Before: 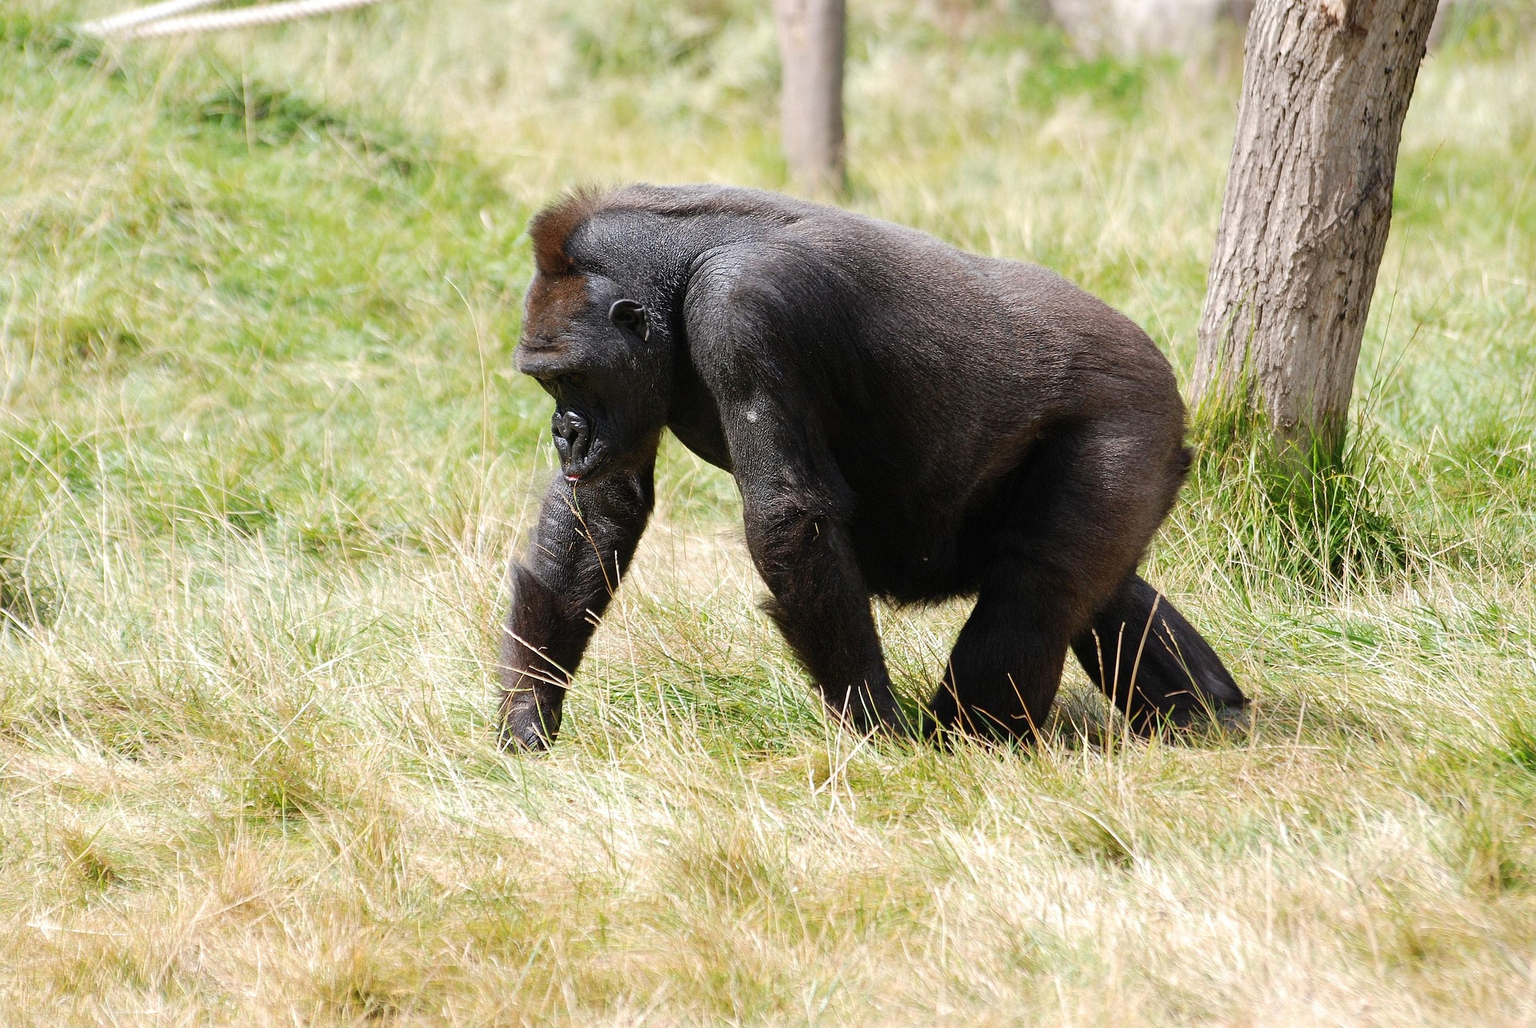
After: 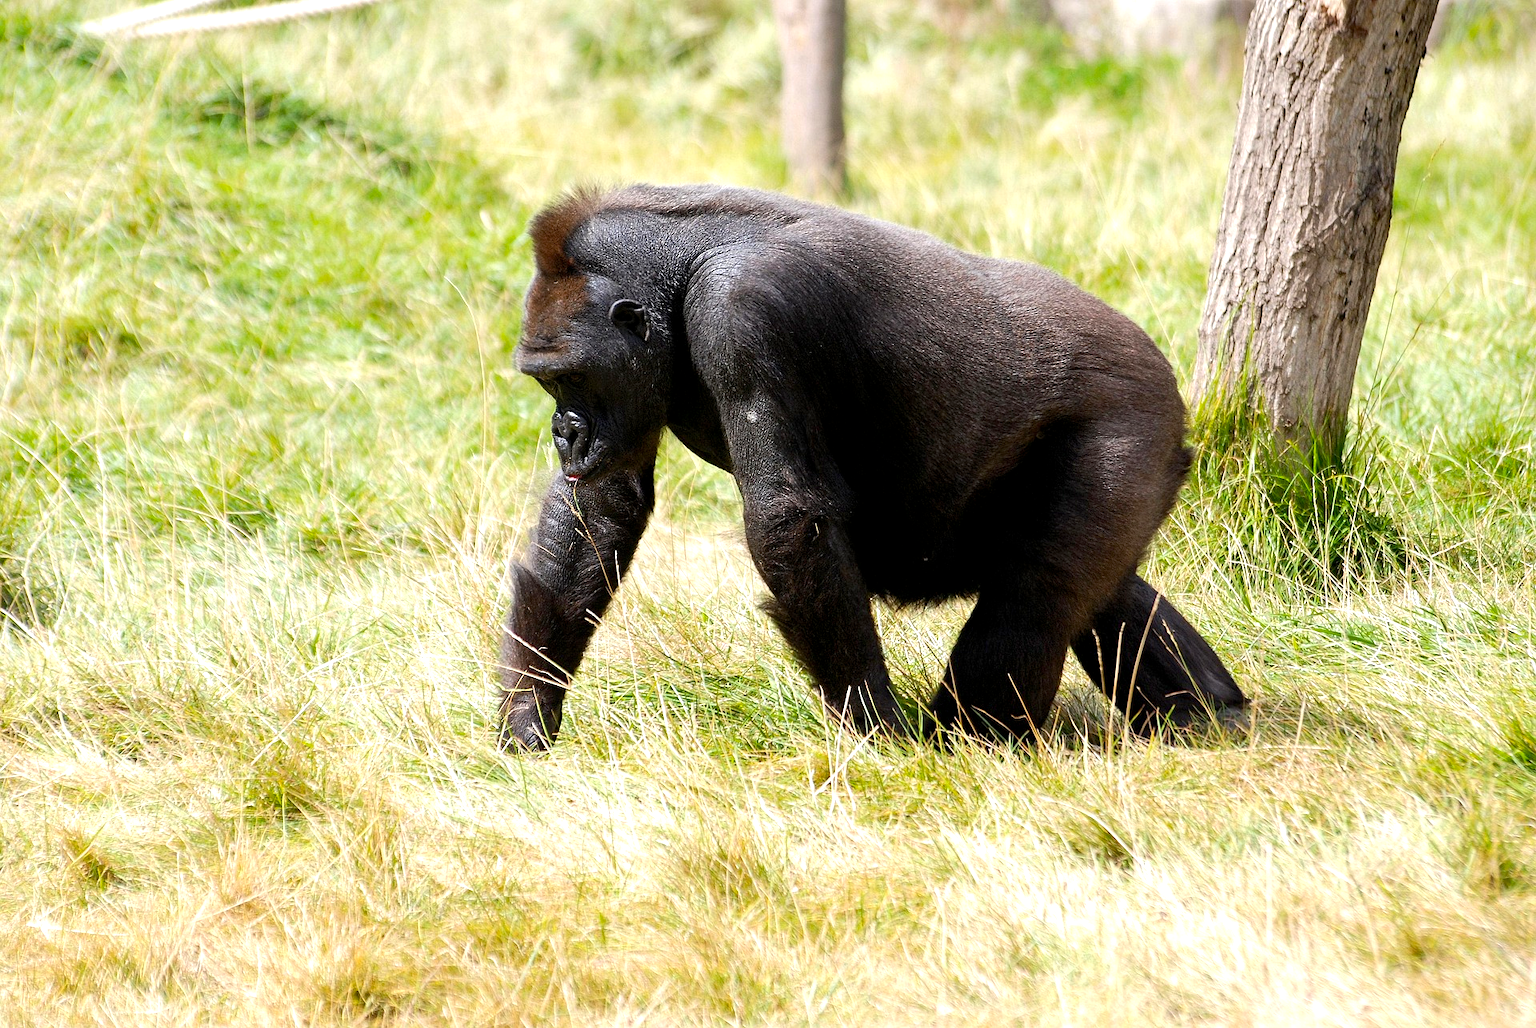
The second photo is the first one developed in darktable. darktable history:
color balance rgb: global offset › luminance -0.49%, linear chroma grading › global chroma 15.425%, perceptual saturation grading › global saturation 0.493%, perceptual brilliance grading › global brilliance 2.204%, perceptual brilliance grading › highlights 8.688%, perceptual brilliance grading › shadows -4.038%
